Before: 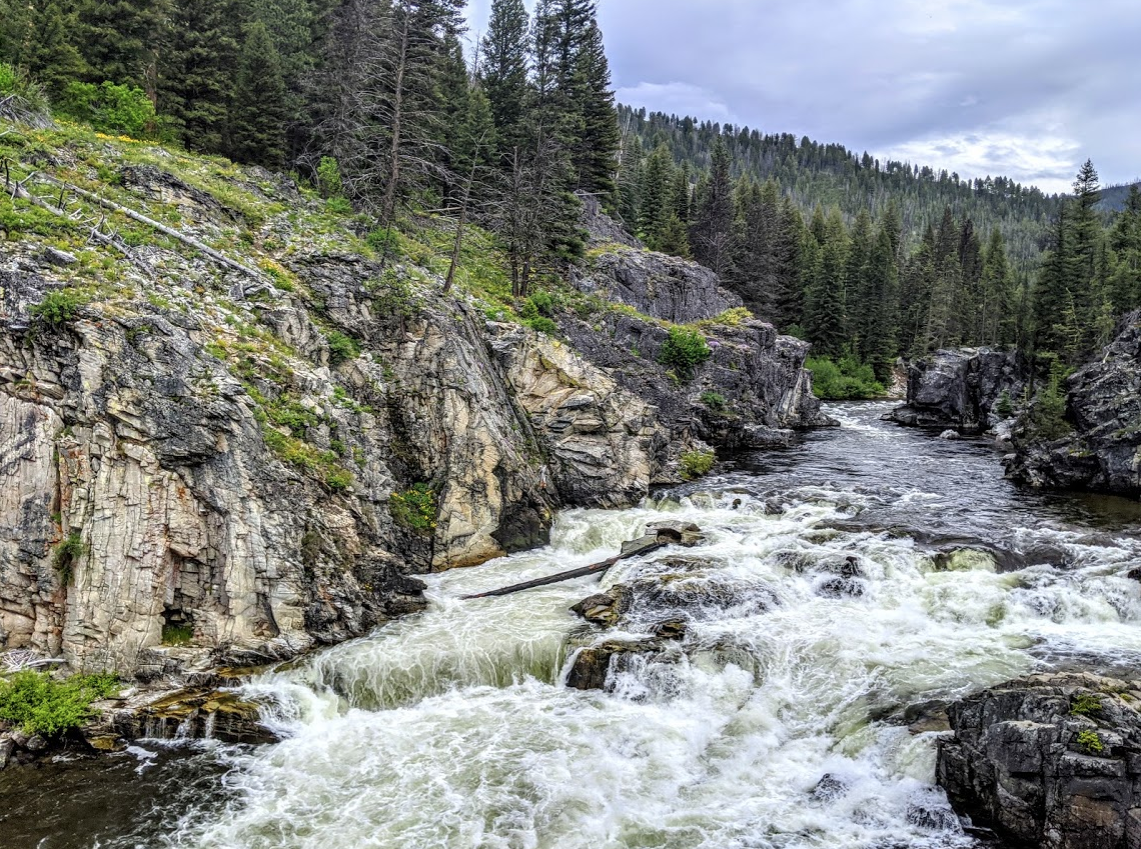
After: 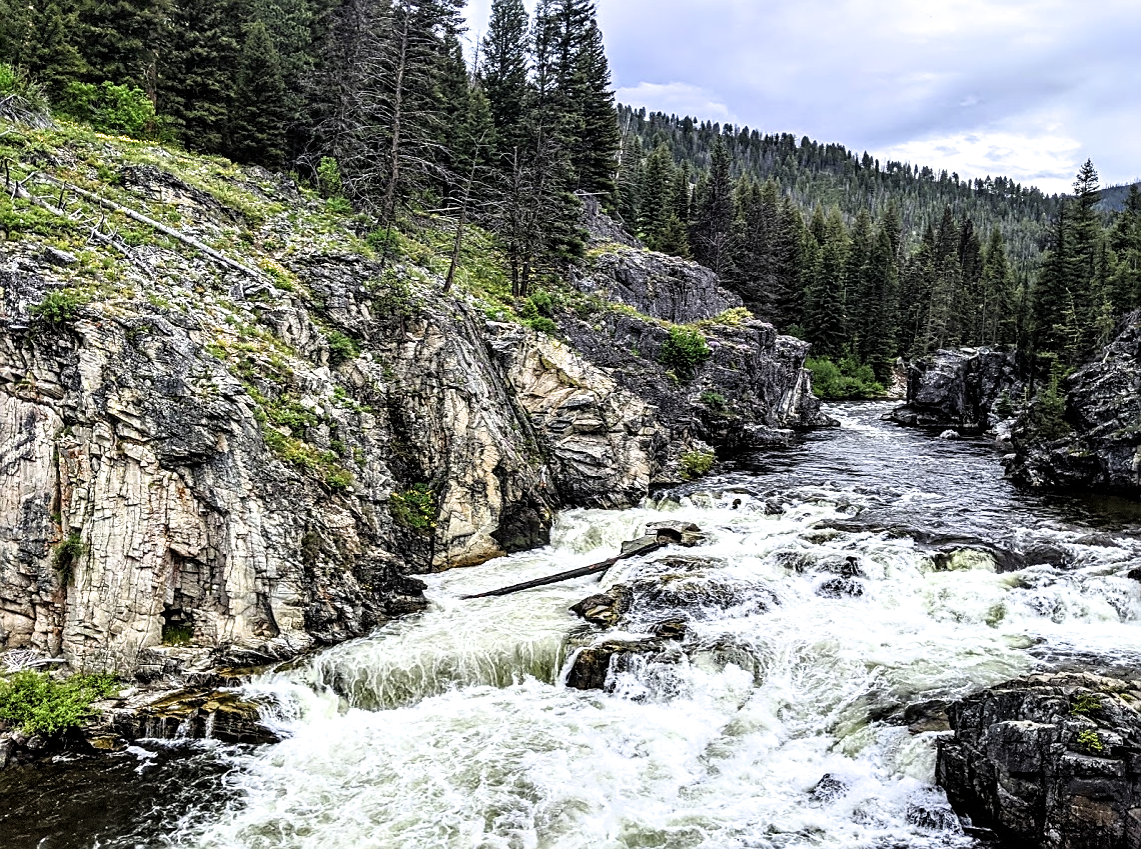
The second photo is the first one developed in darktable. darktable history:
sharpen: on, module defaults
filmic rgb: white relative exposure 2.2 EV, hardness 6.97
